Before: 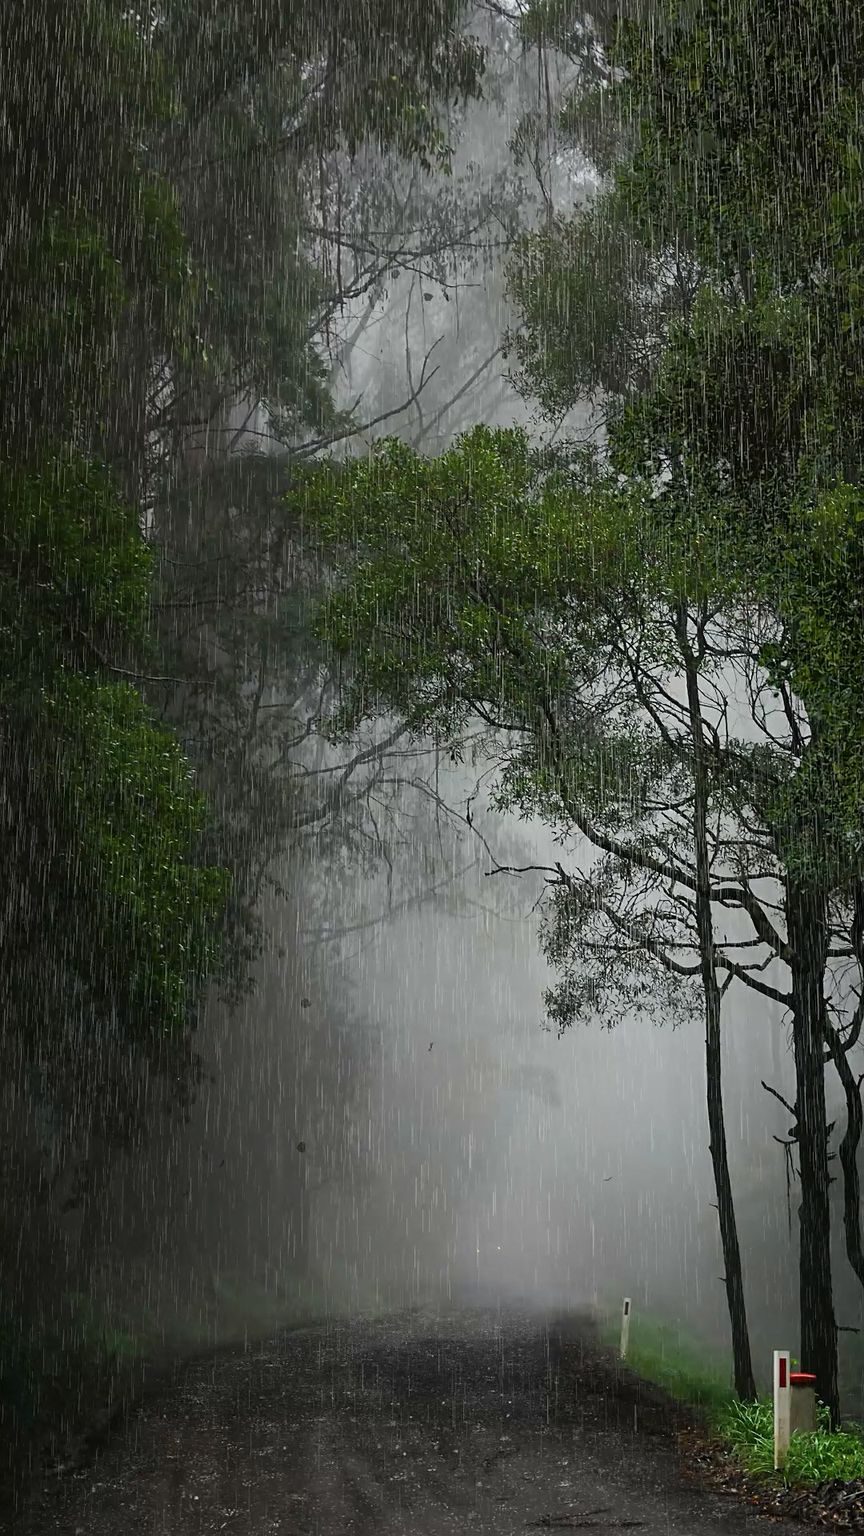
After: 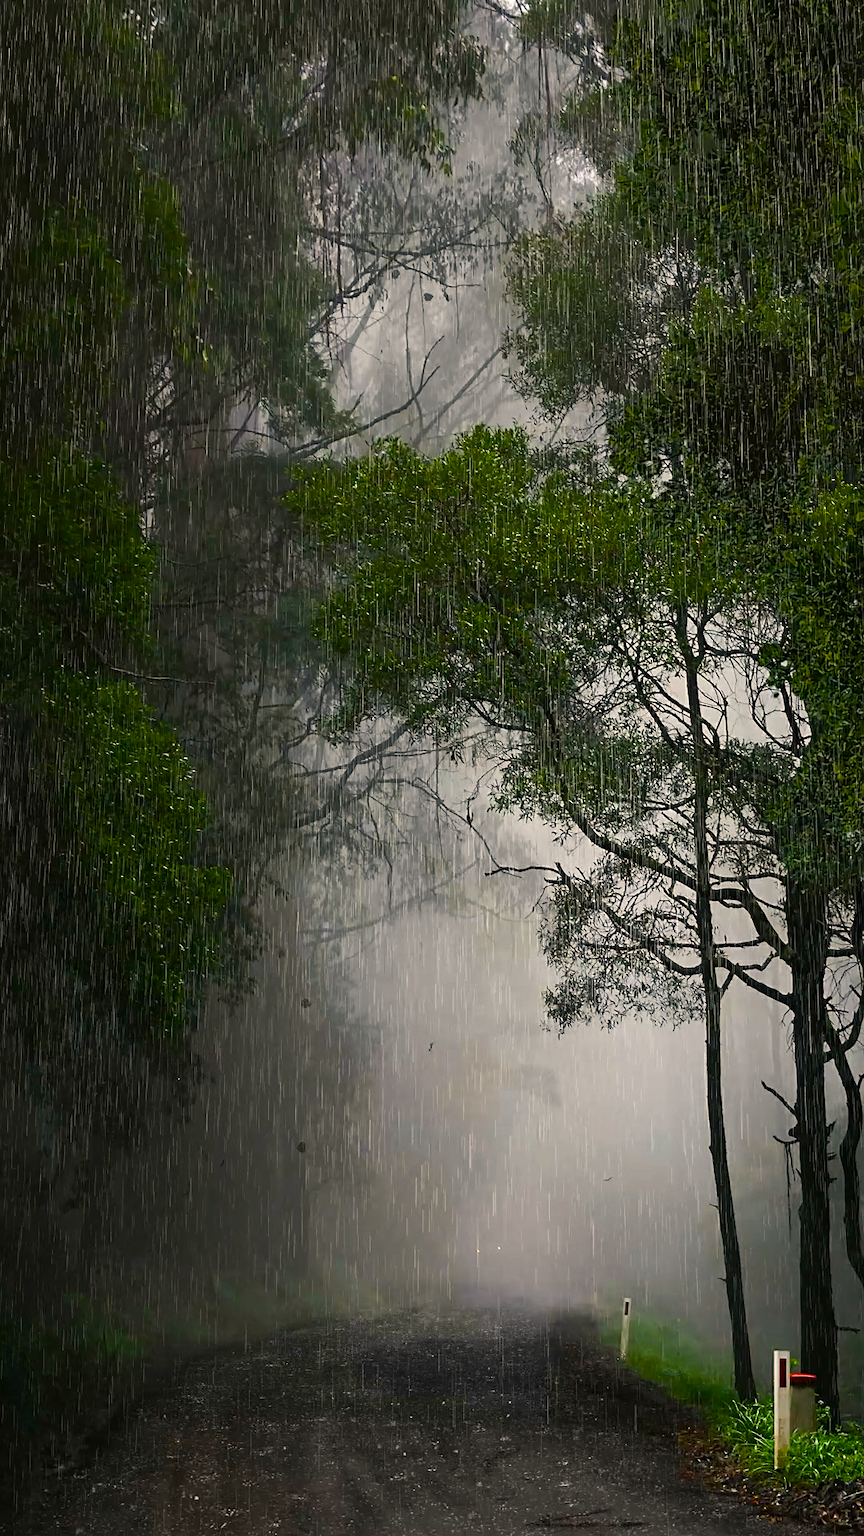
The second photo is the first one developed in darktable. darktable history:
color balance rgb: highlights gain › chroma 2.985%, highlights gain › hue 60.01°, perceptual saturation grading › global saturation 27.686%, perceptual saturation grading › highlights -25.867%, perceptual saturation grading › mid-tones 24.972%, perceptual saturation grading › shadows 50.137%, perceptual brilliance grading › highlights 13.229%, perceptual brilliance grading › mid-tones 8.853%, perceptual brilliance grading › shadows -17.141%
